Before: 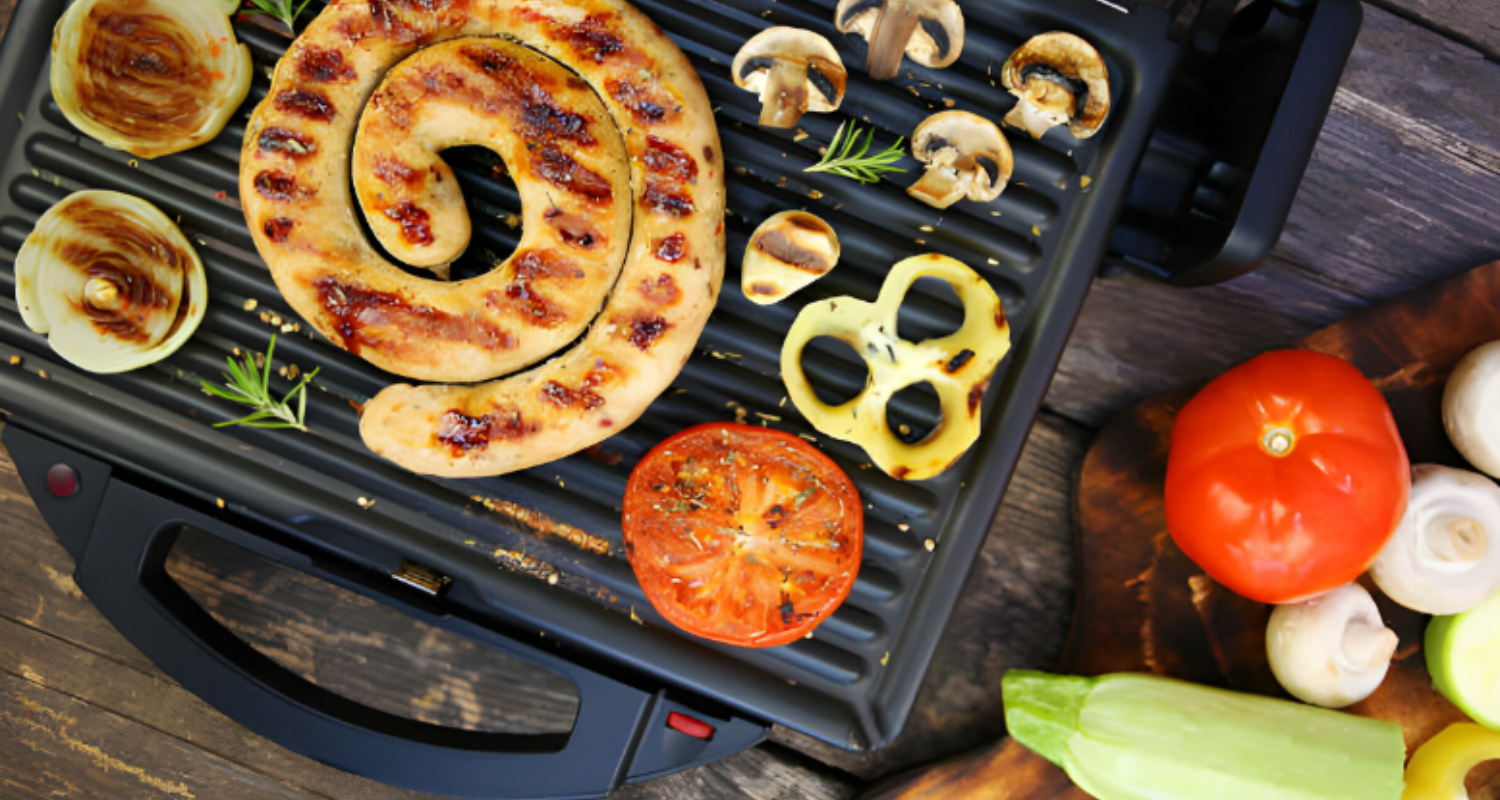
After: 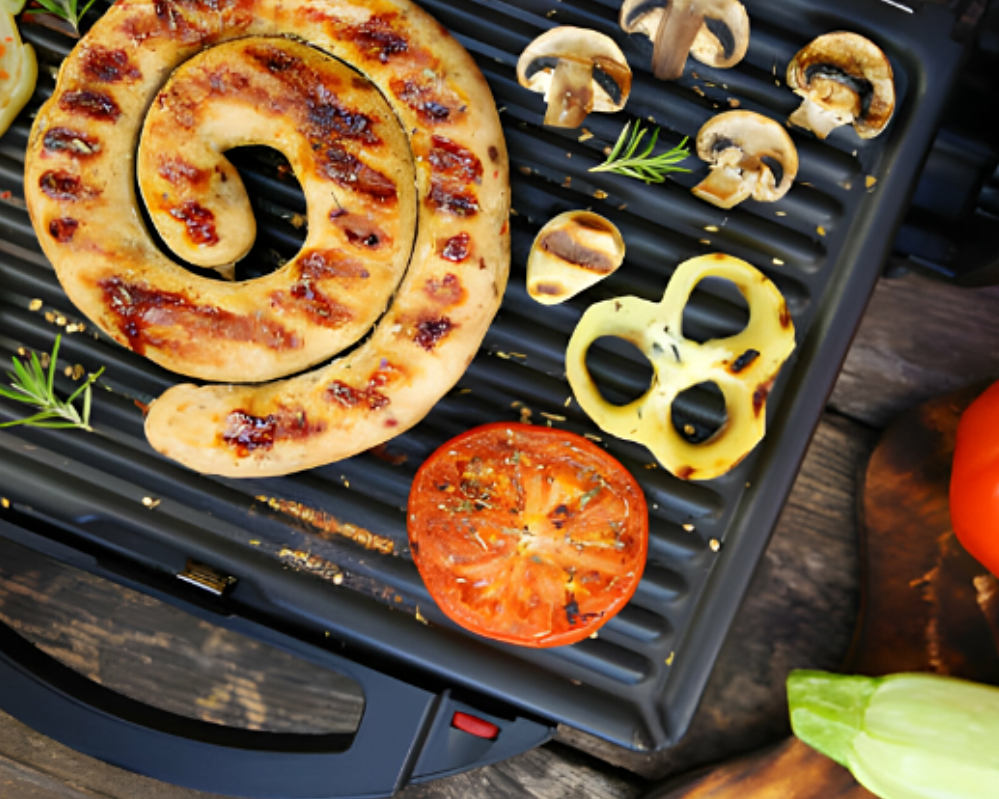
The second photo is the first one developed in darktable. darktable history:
crop and rotate: left 14.436%, right 18.898%
sharpen: amount 0.2
